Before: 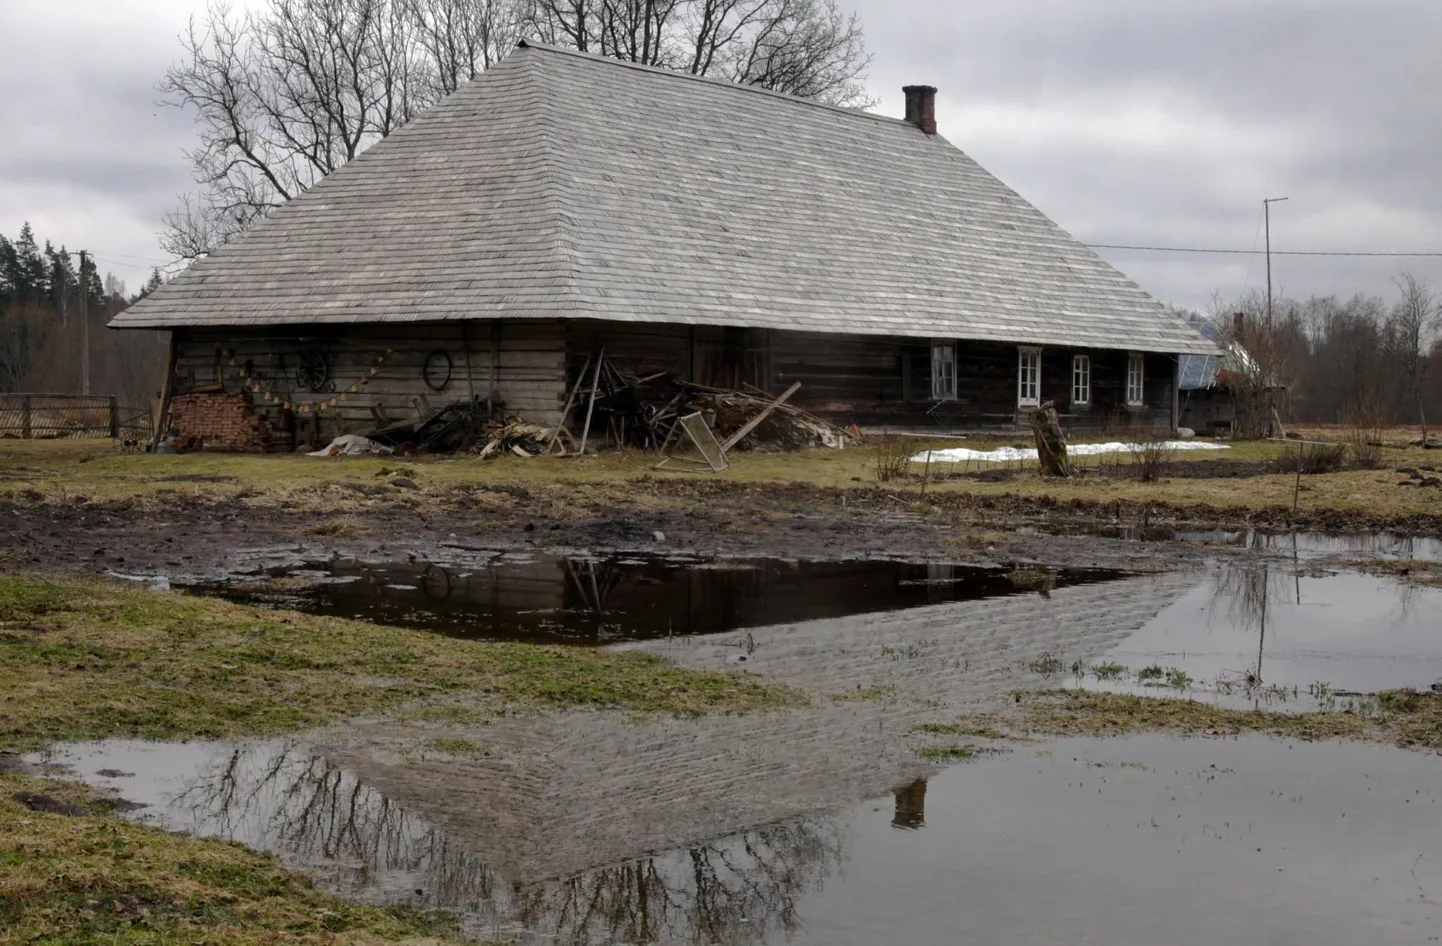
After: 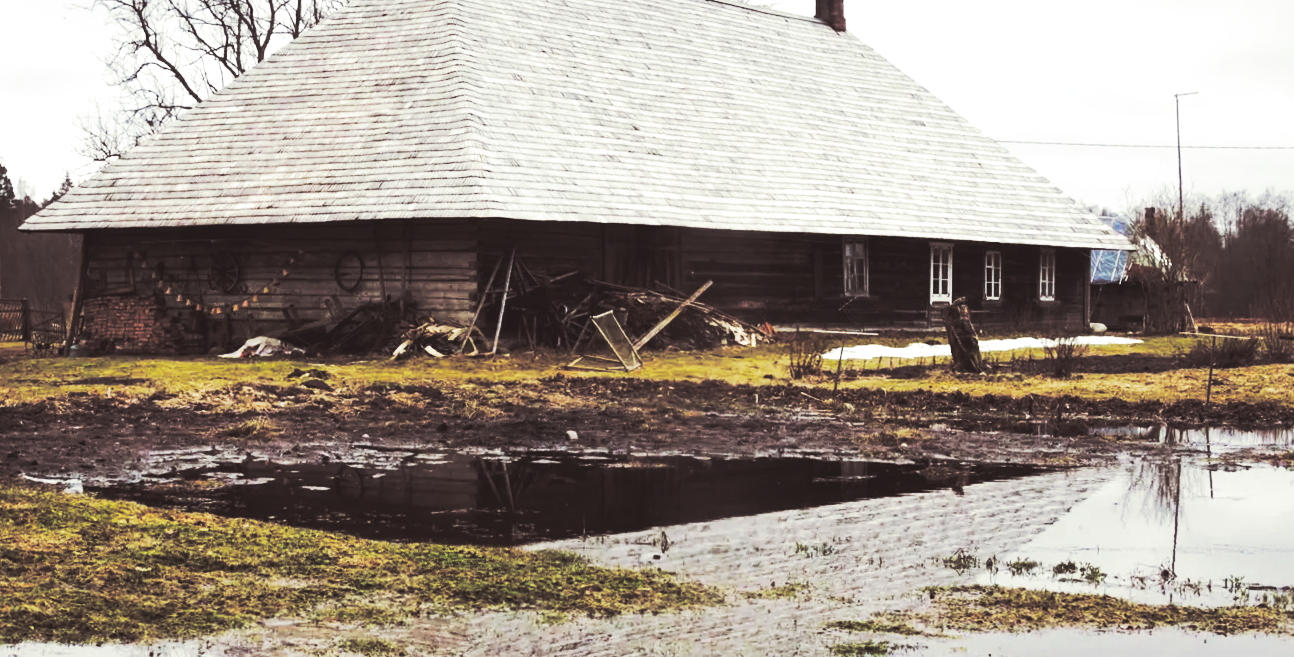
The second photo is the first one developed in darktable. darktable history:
split-toning: shadows › saturation 0.2
tone equalizer: on, module defaults
rotate and perspective: rotation -0.45°, automatic cropping original format, crop left 0.008, crop right 0.992, crop top 0.012, crop bottom 0.988
local contrast: highlights 100%, shadows 100%, detail 120%, midtone range 0.2
exposure: exposure 0.078 EV, compensate highlight preservation false
crop: left 5.596%, top 10.314%, right 3.534%, bottom 19.395%
levels: mode automatic, gray 50.8%
base curve: curves: ch0 [(0, 0.015) (0.085, 0.116) (0.134, 0.298) (0.19, 0.545) (0.296, 0.764) (0.599, 0.982) (1, 1)], preserve colors none
